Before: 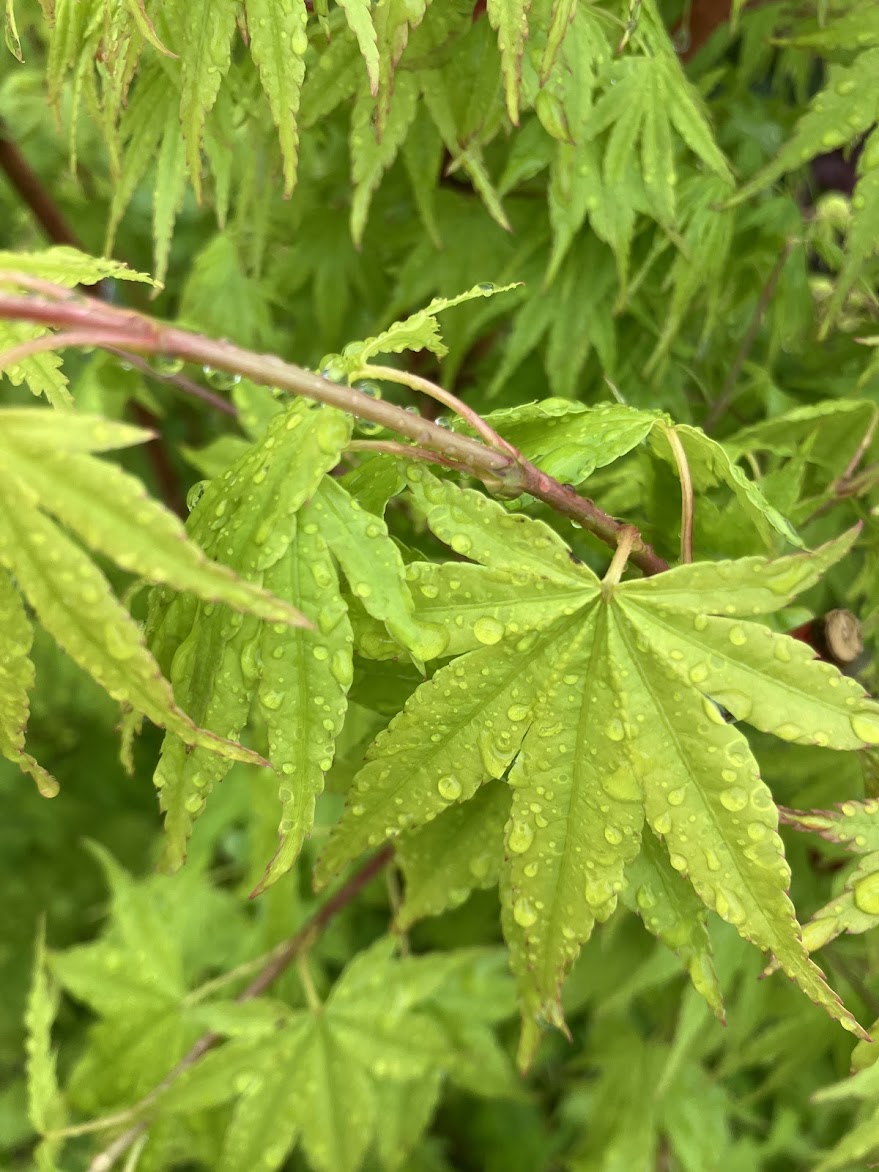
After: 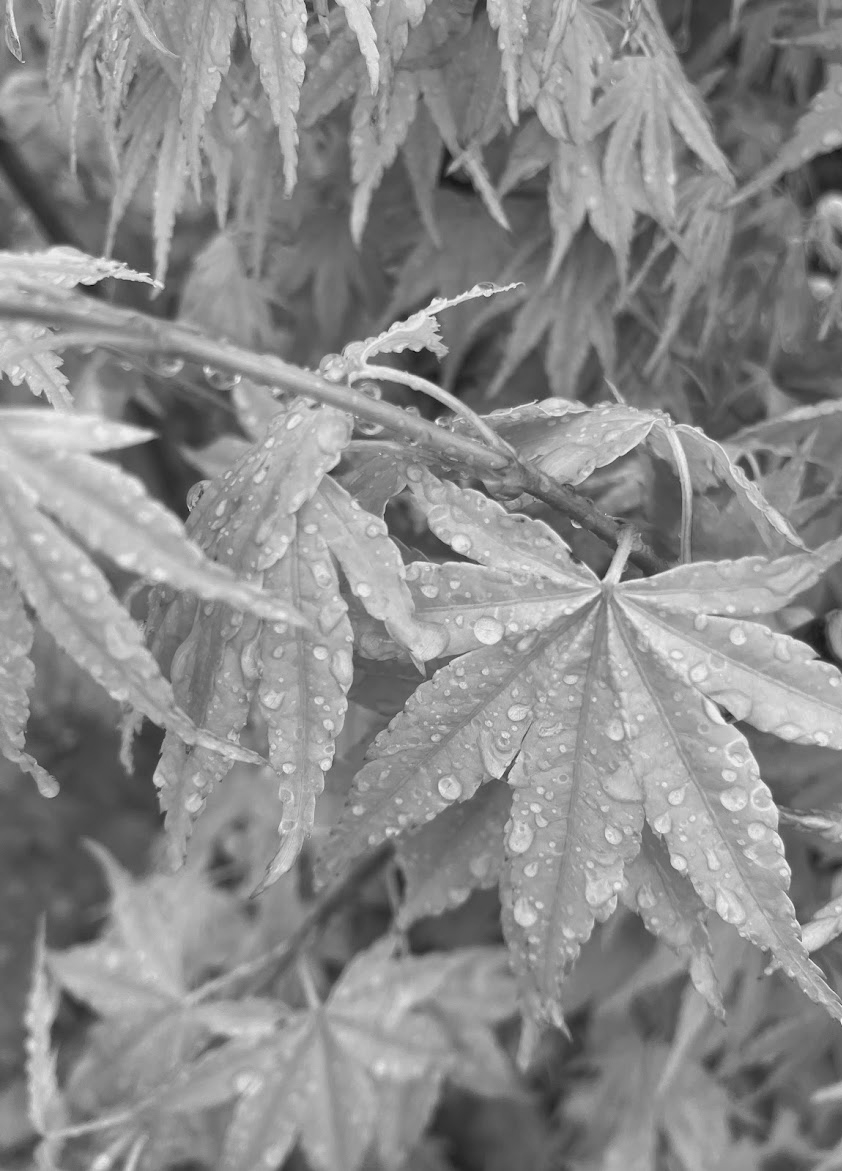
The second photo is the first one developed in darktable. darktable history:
monochrome: a -74.22, b 78.2
crop: right 4.126%, bottom 0.031%
shadows and highlights: on, module defaults
